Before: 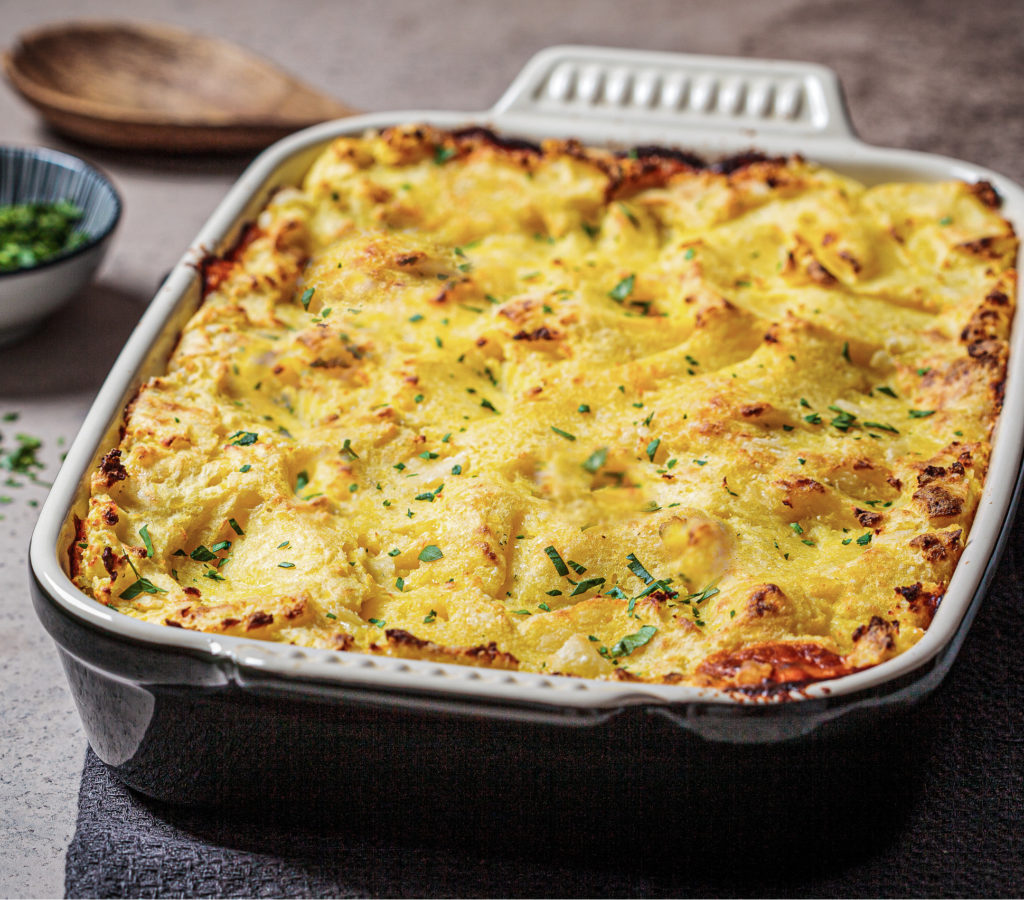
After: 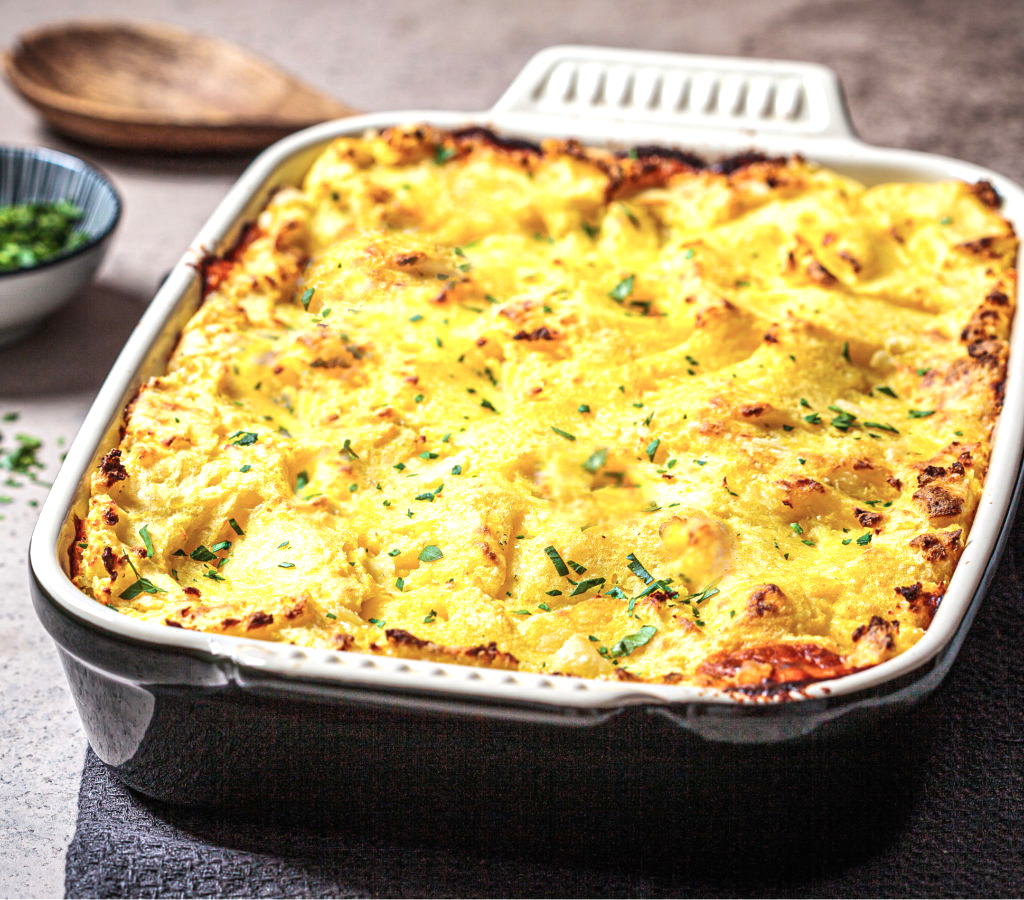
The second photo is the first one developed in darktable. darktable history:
exposure: black level correction 0, exposure 0.698 EV, compensate highlight preservation false
